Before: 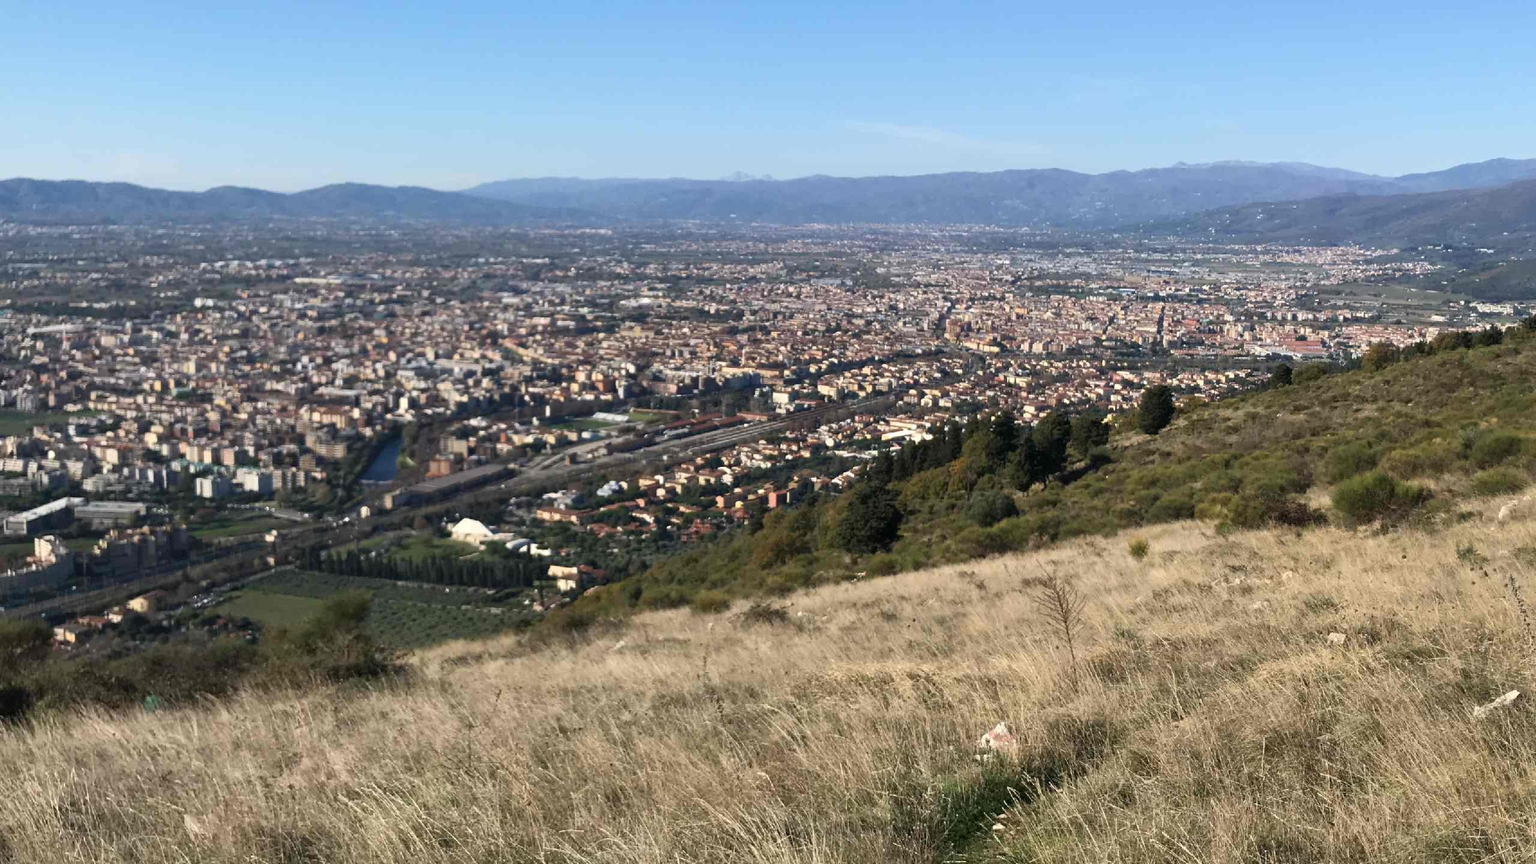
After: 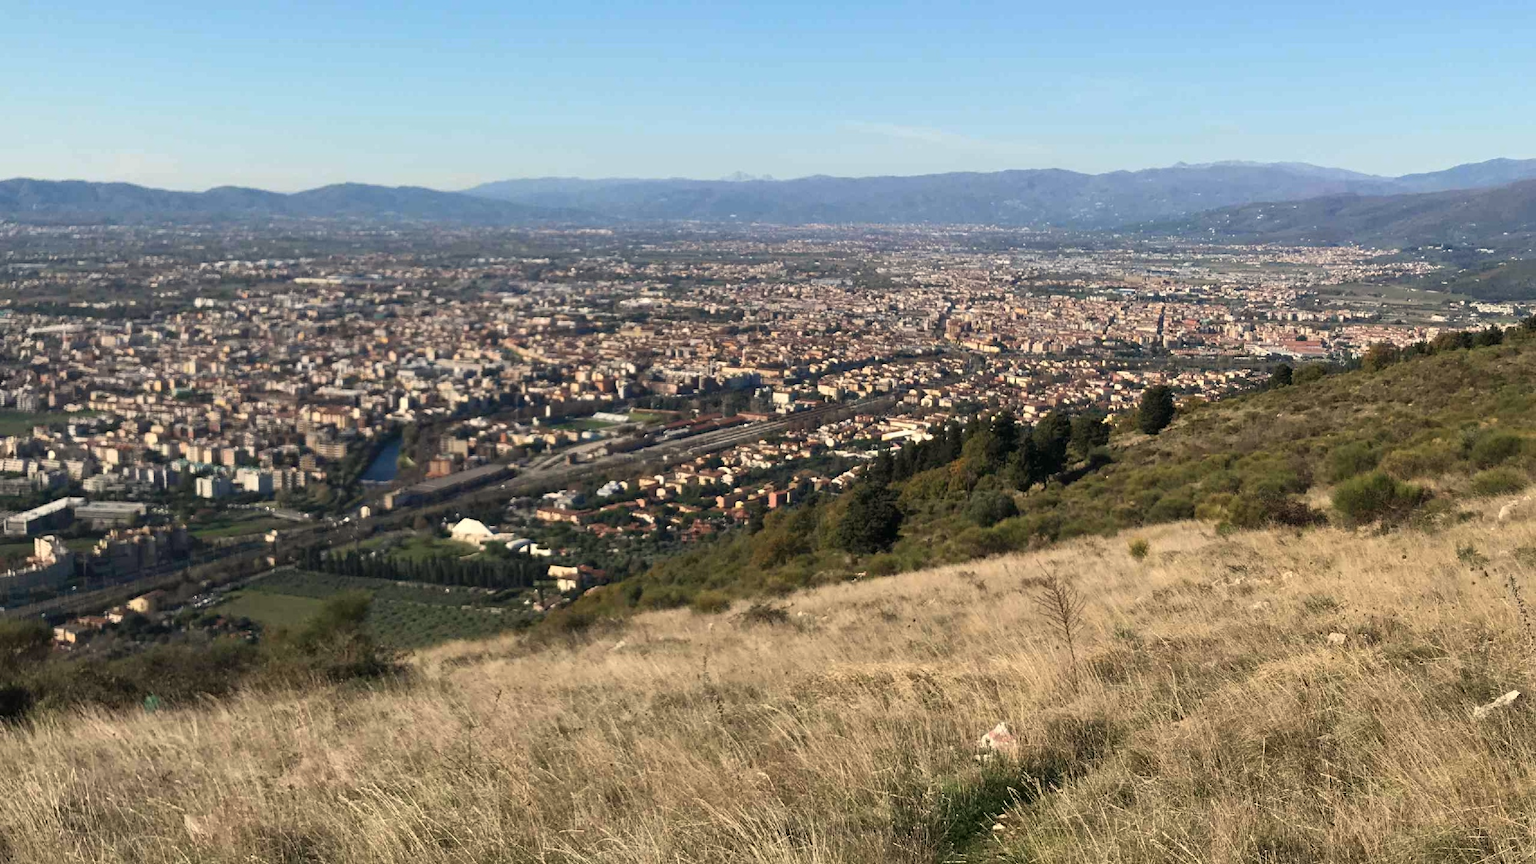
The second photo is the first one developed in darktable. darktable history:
white balance: red 1.045, blue 0.932
color zones: curves: ch0 [(0.068, 0.464) (0.25, 0.5) (0.48, 0.508) (0.75, 0.536) (0.886, 0.476) (0.967, 0.456)]; ch1 [(0.066, 0.456) (0.25, 0.5) (0.616, 0.508) (0.746, 0.56) (0.934, 0.444)]
